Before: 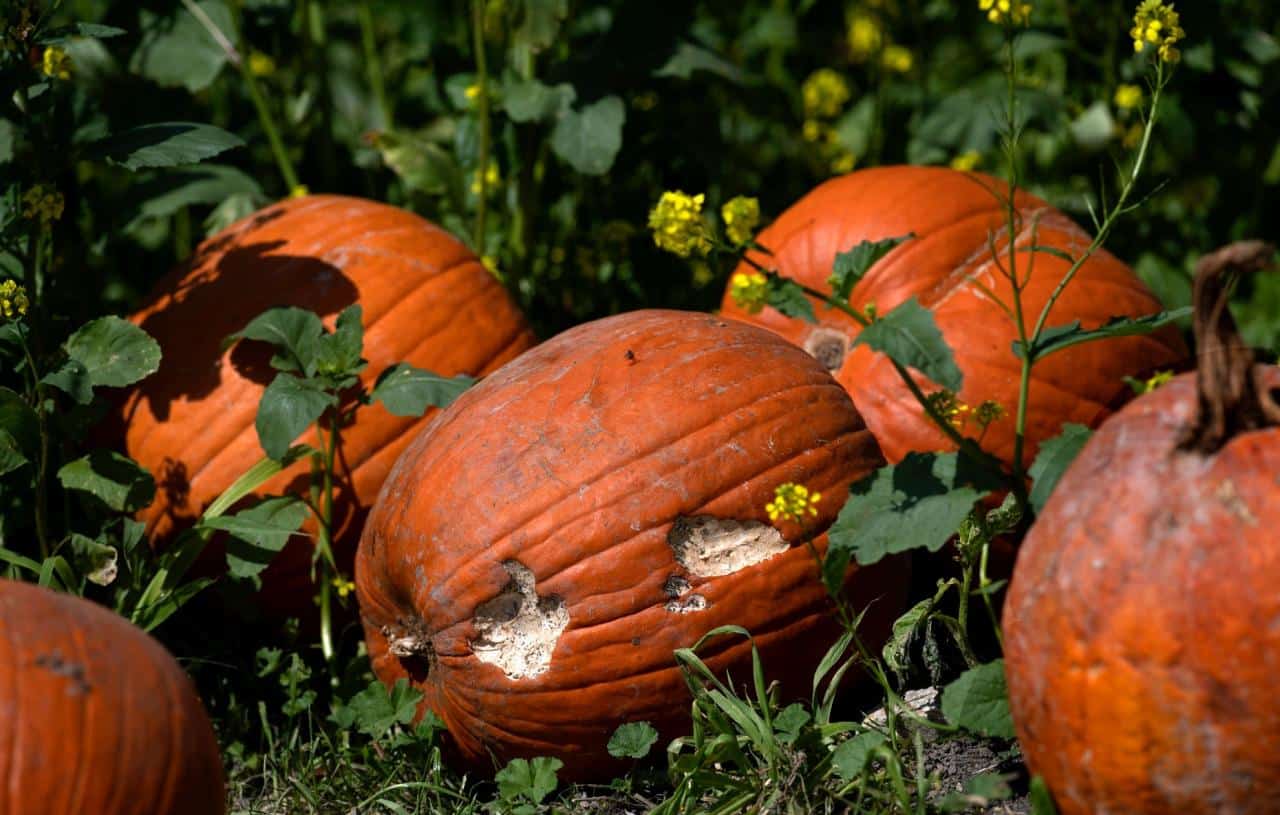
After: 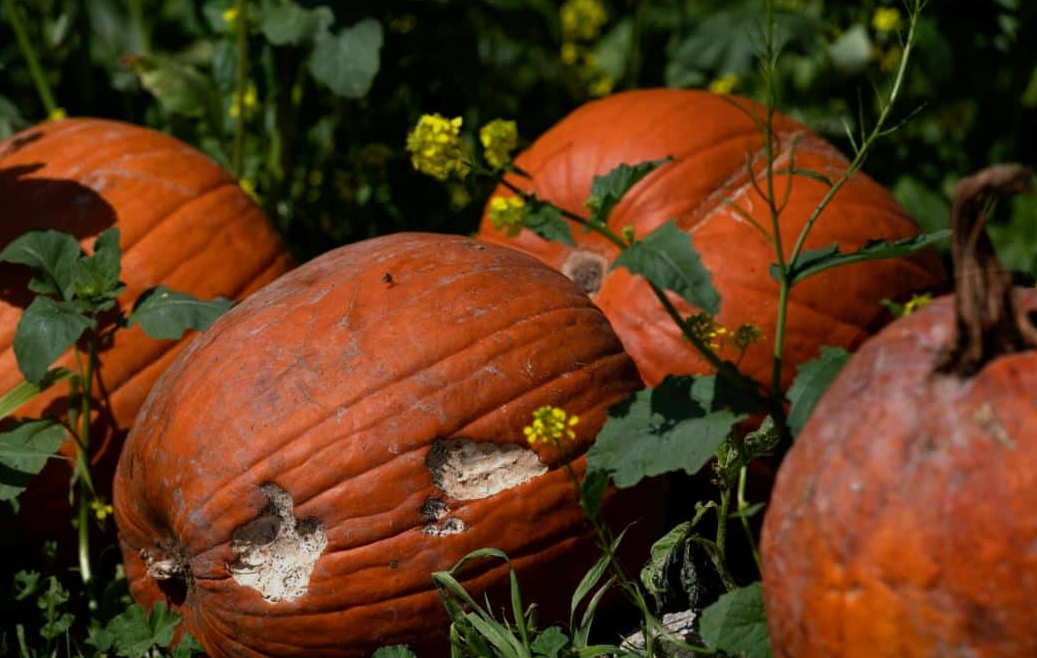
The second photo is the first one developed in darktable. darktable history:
exposure: exposure -0.49 EV, compensate exposure bias true, compensate highlight preservation false
crop: left 18.951%, top 9.552%, right 0%, bottom 9.648%
